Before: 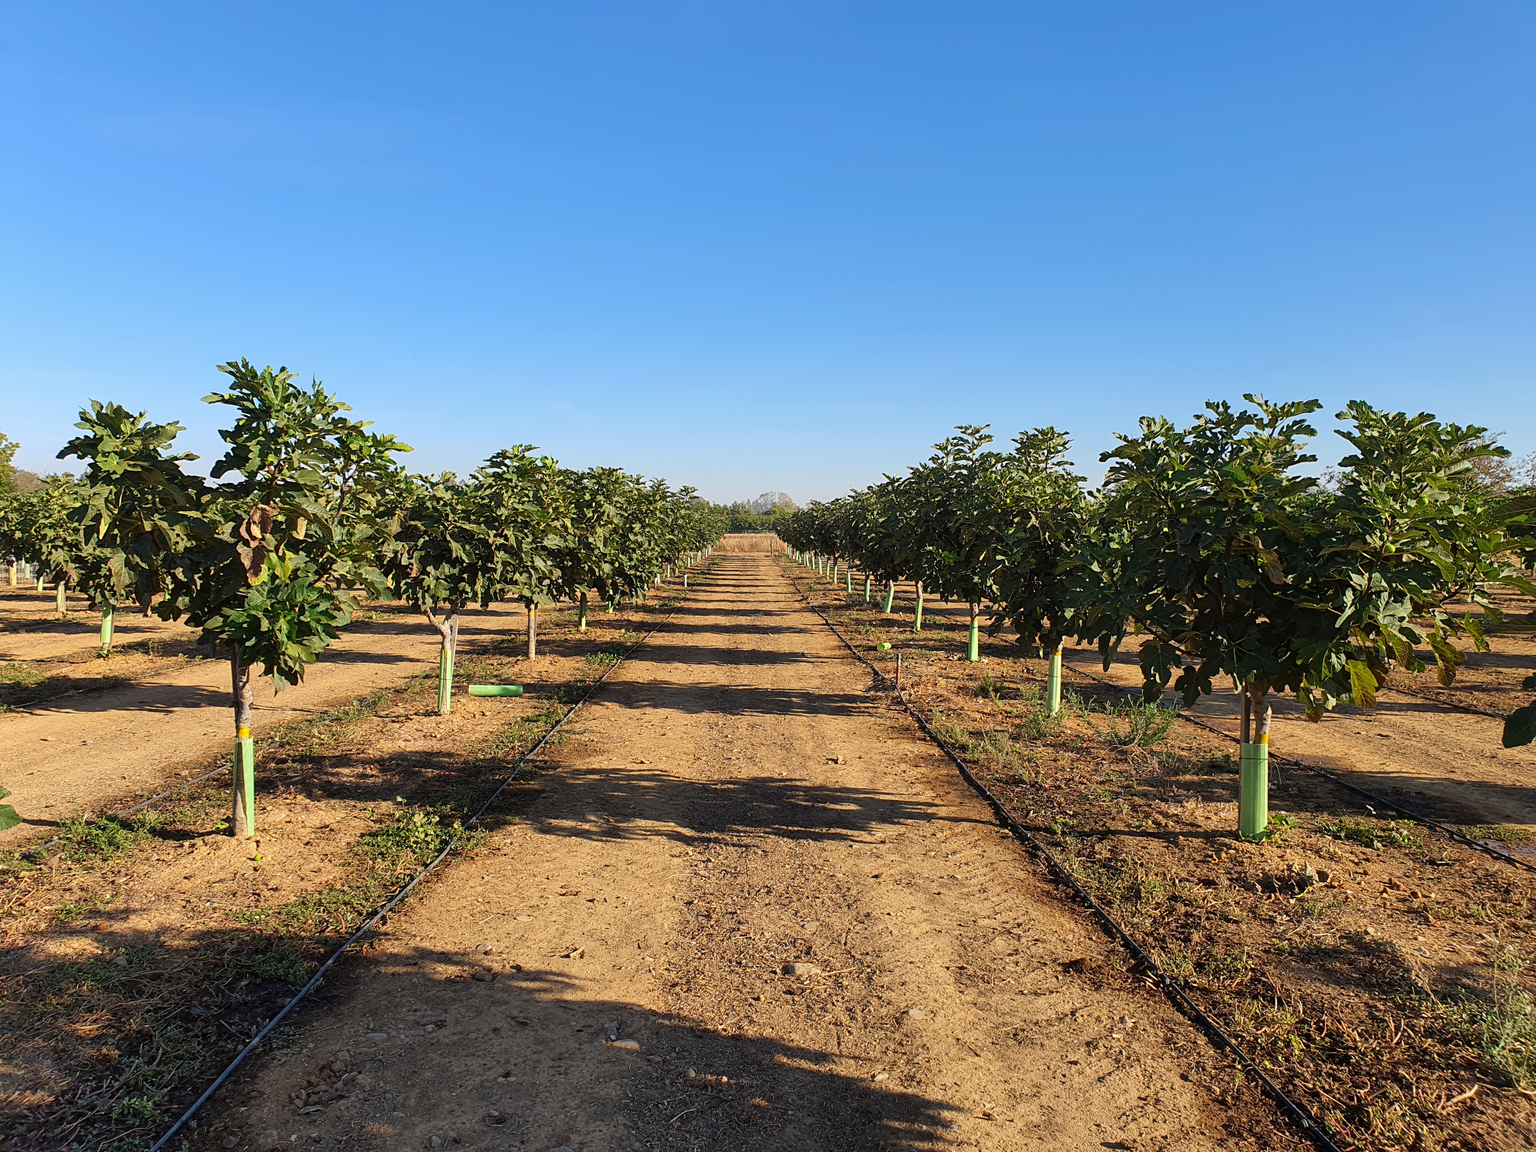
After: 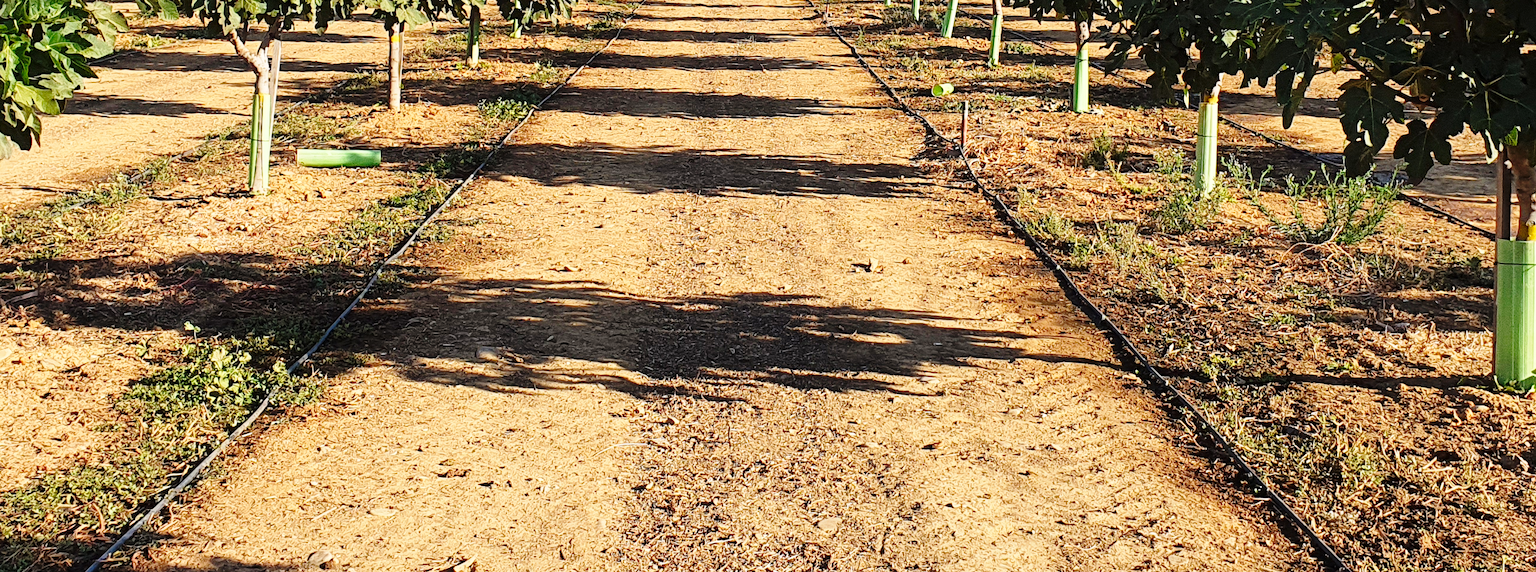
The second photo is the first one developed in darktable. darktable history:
crop: left 18.091%, top 51.13%, right 17.525%, bottom 16.85%
base curve: curves: ch0 [(0, 0) (0.028, 0.03) (0.121, 0.232) (0.46, 0.748) (0.859, 0.968) (1, 1)], preserve colors none
